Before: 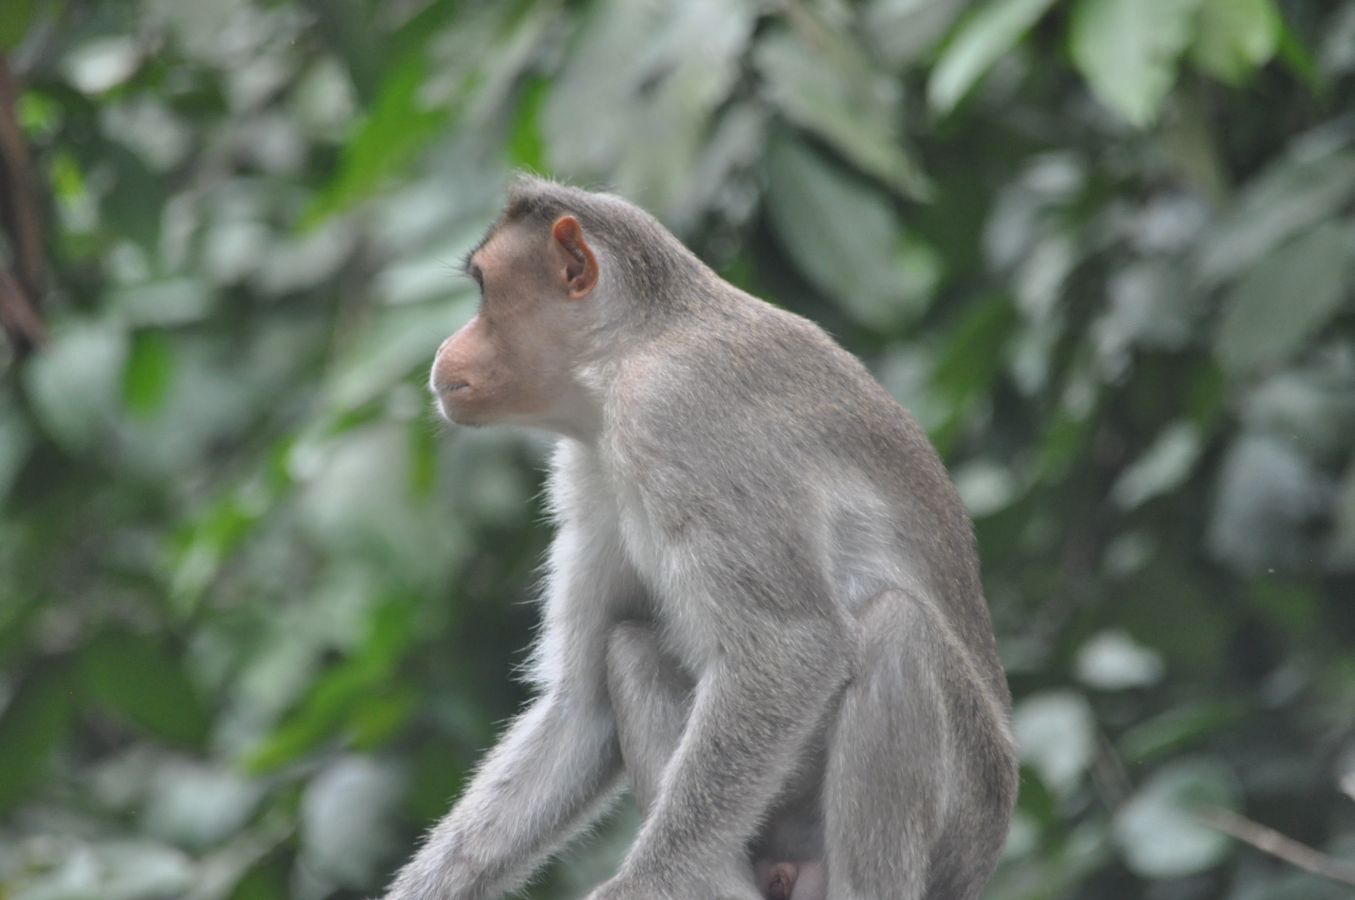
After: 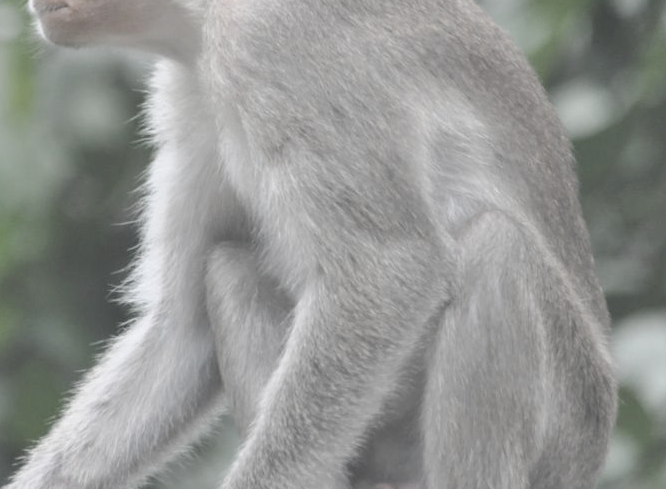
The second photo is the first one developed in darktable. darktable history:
contrast brightness saturation: brightness 0.185, saturation -0.509
crop: left 29.62%, top 42.122%, right 21.204%, bottom 3.495%
